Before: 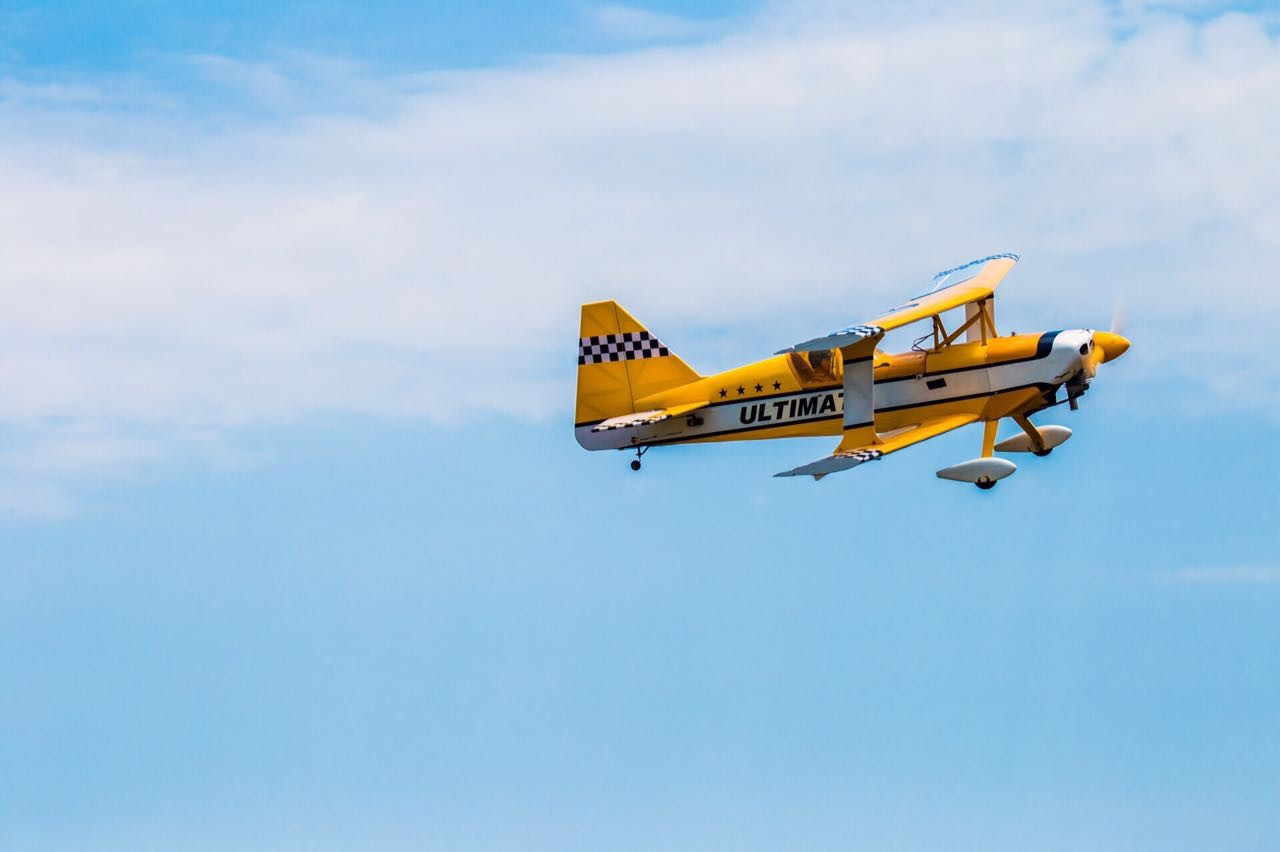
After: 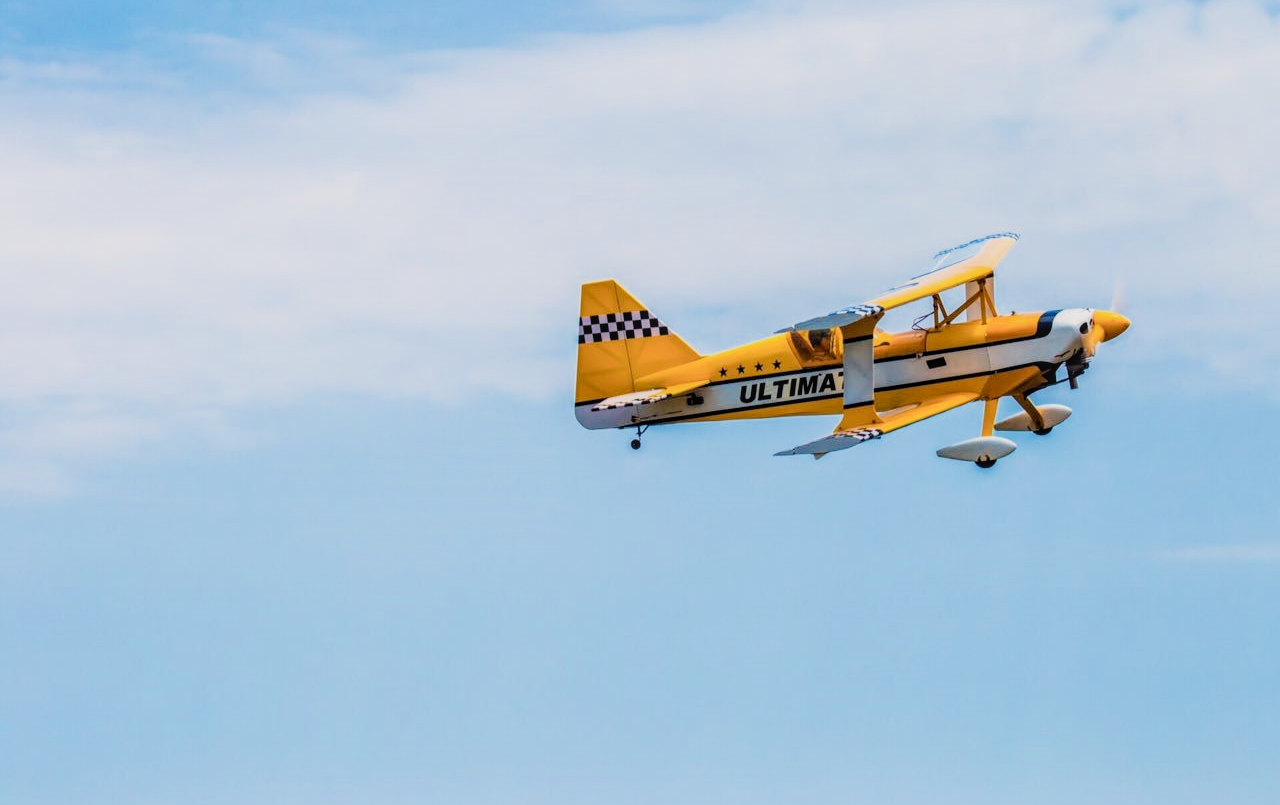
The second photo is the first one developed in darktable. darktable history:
filmic rgb: black relative exposure -7.65 EV, white relative exposure 4.56 EV, hardness 3.61
local contrast: detail 115%
crop and rotate: top 2.479%, bottom 3.018%
exposure: black level correction 0.001, exposure 0.675 EV, compensate highlight preservation false
